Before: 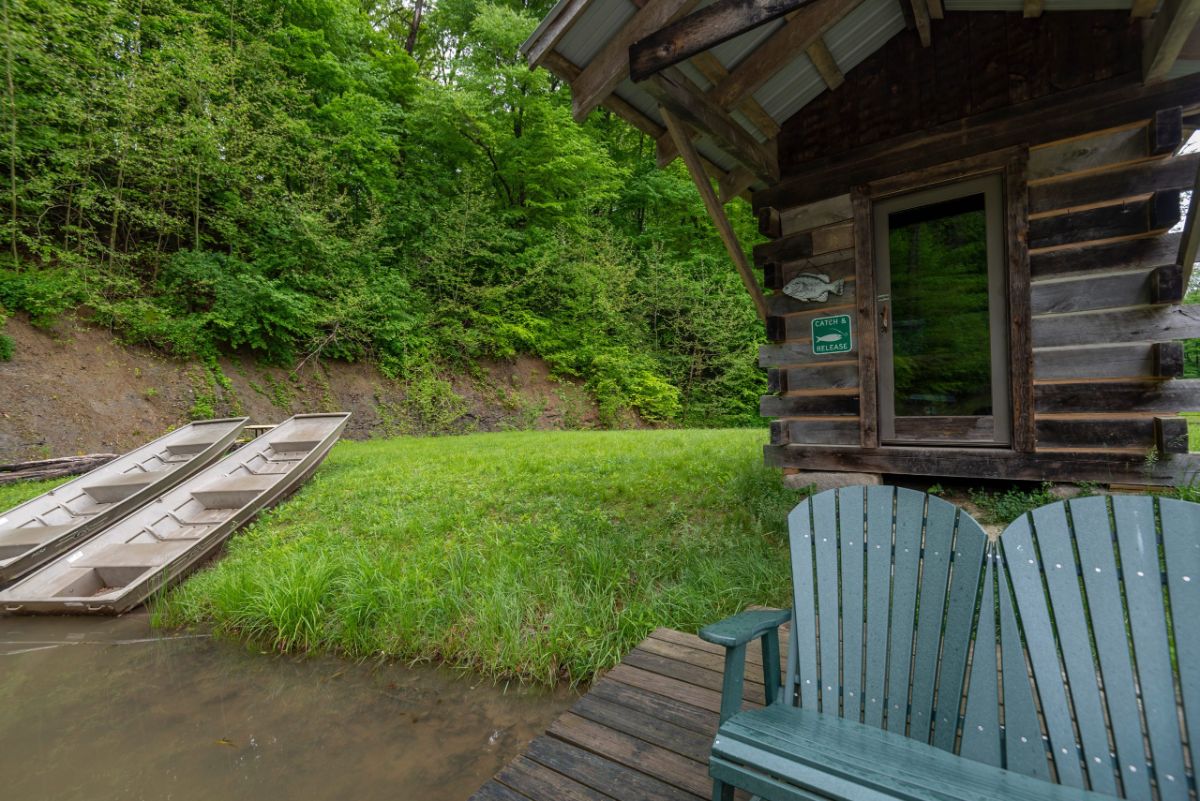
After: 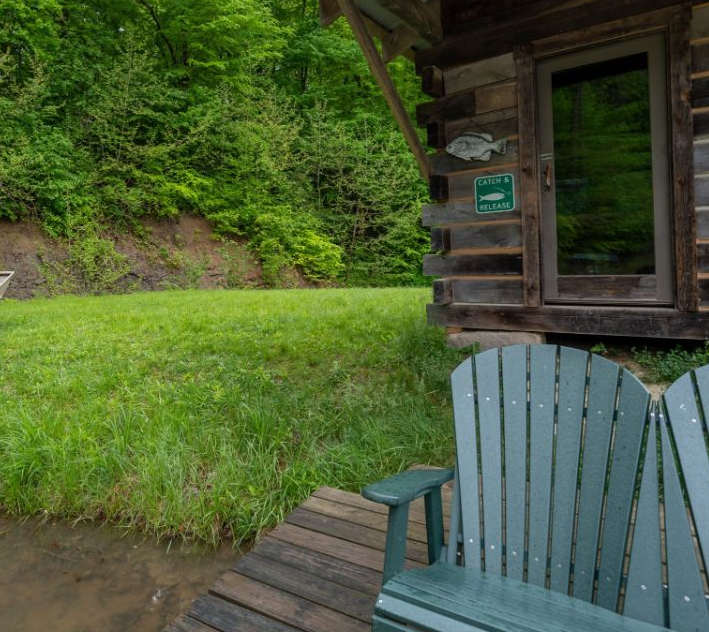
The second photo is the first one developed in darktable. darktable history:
crop and rotate: left 28.155%, top 17.701%, right 12.702%, bottom 3.368%
